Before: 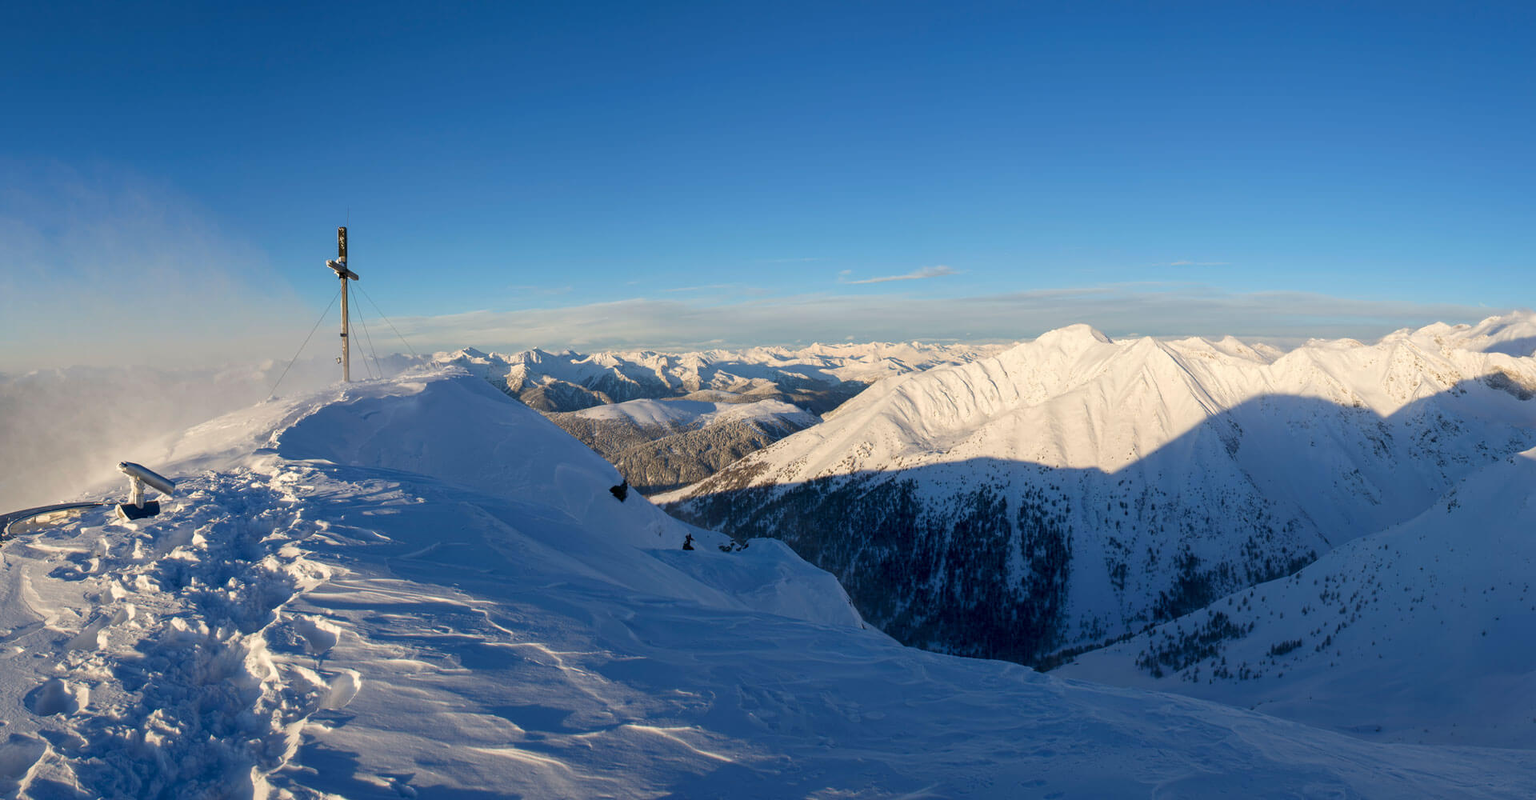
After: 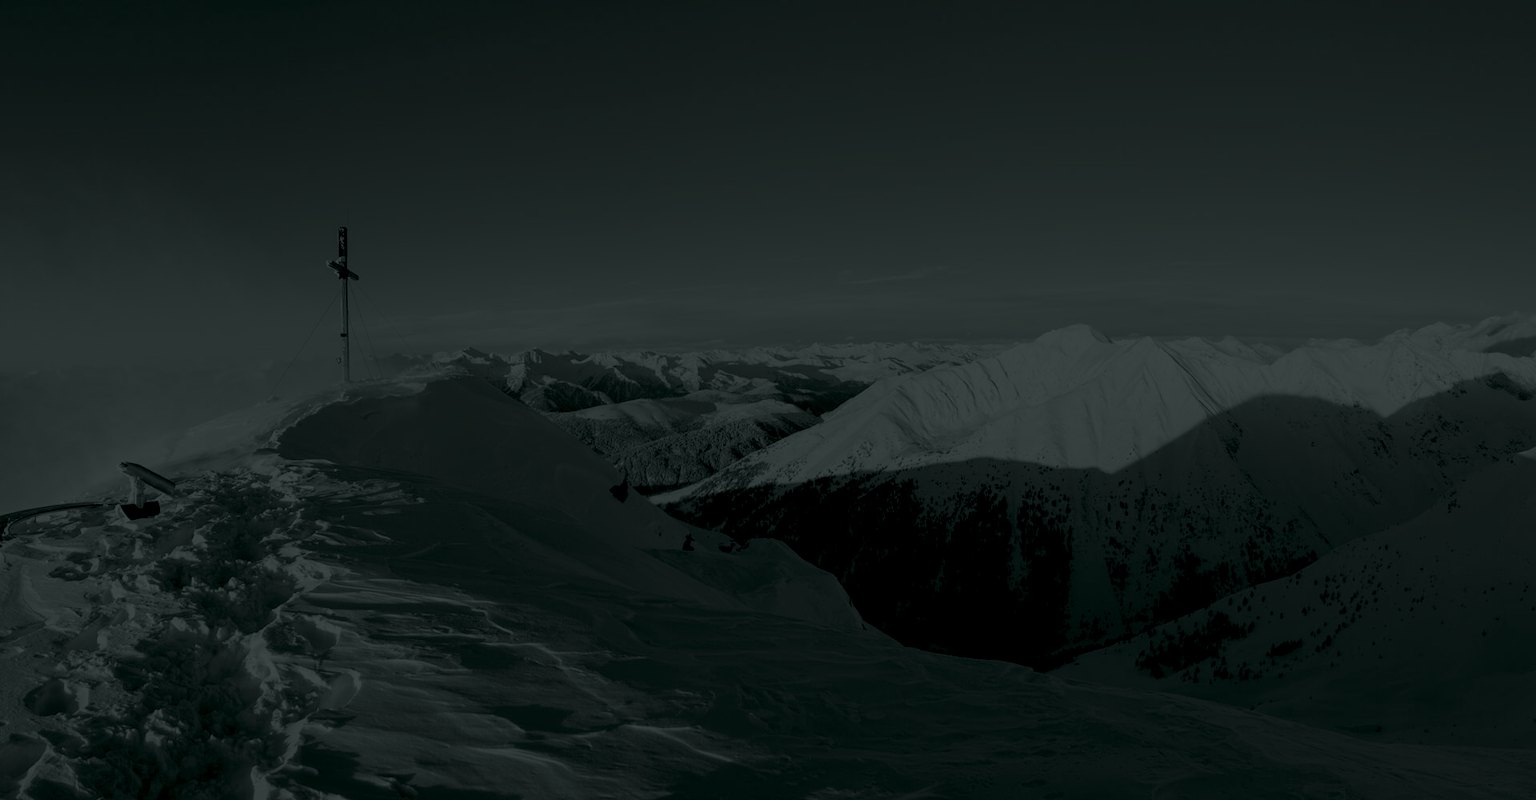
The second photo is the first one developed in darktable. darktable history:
colorize: hue 90°, saturation 19%, lightness 1.59%, version 1
contrast brightness saturation: saturation 0.1
filmic rgb: black relative exposure -6.59 EV, white relative exposure 4.71 EV, hardness 3.13, contrast 0.805
white balance: red 0.988, blue 1.017
